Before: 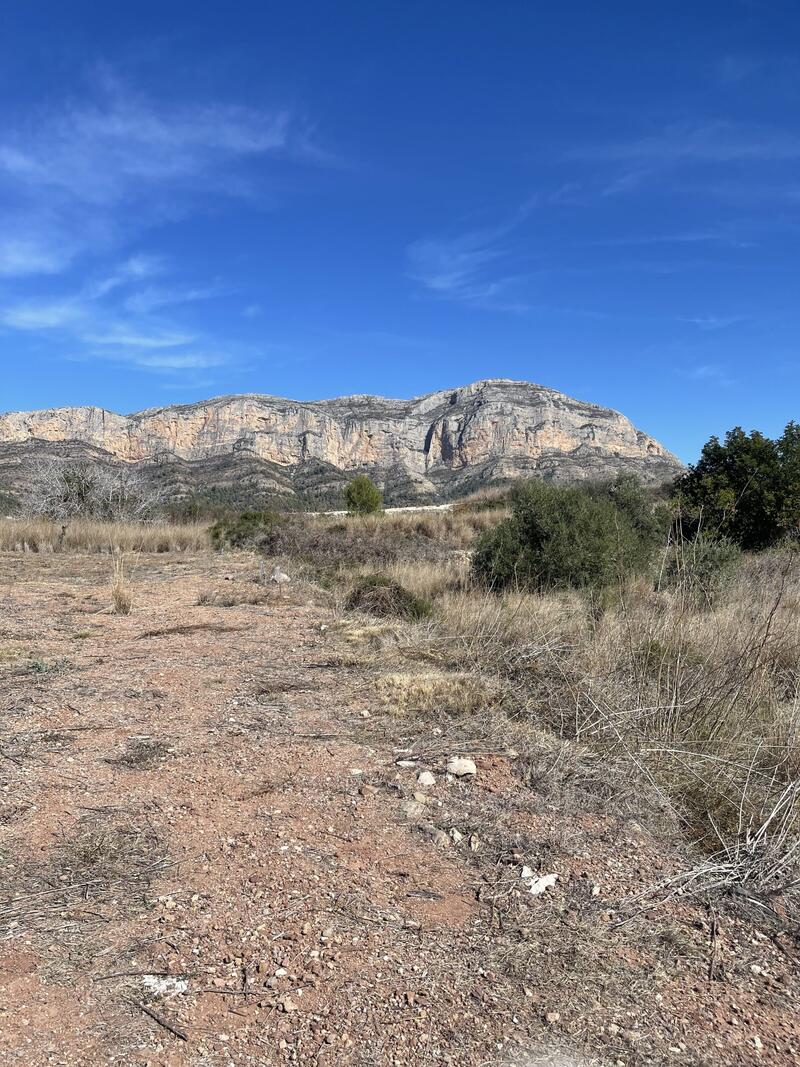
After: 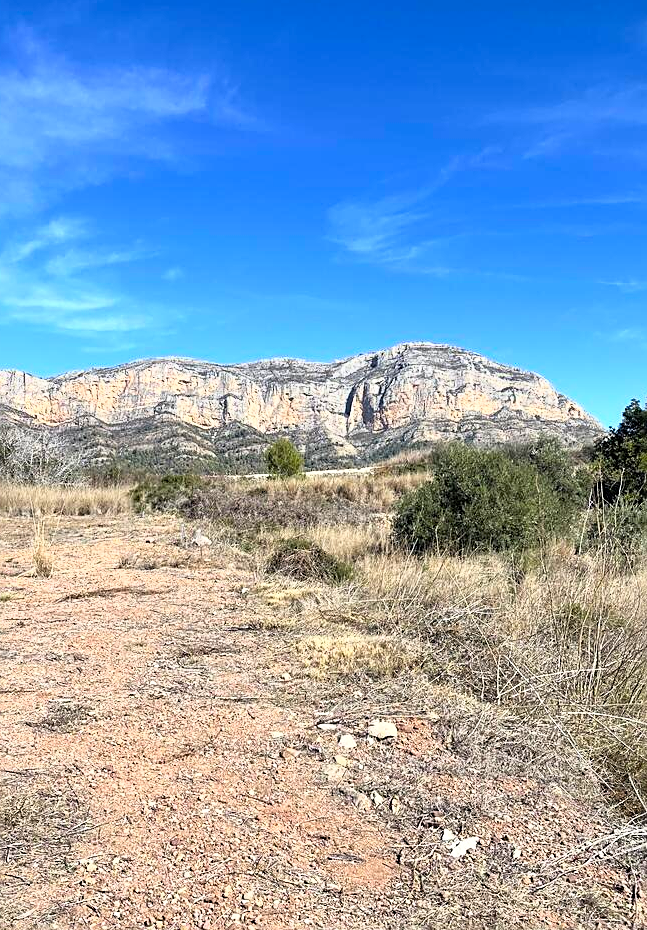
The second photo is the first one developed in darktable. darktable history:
color balance rgb: shadows fall-off 100.728%, perceptual saturation grading › global saturation 8.645%, perceptual brilliance grading › global brilliance 4.705%, mask middle-gray fulcrum 22.802%, global vibrance 20%
sharpen: on, module defaults
base curve: curves: ch0 [(0, 0) (0.557, 0.834) (1, 1)]
crop: left 9.908%, top 3.495%, right 9.158%, bottom 9.285%
